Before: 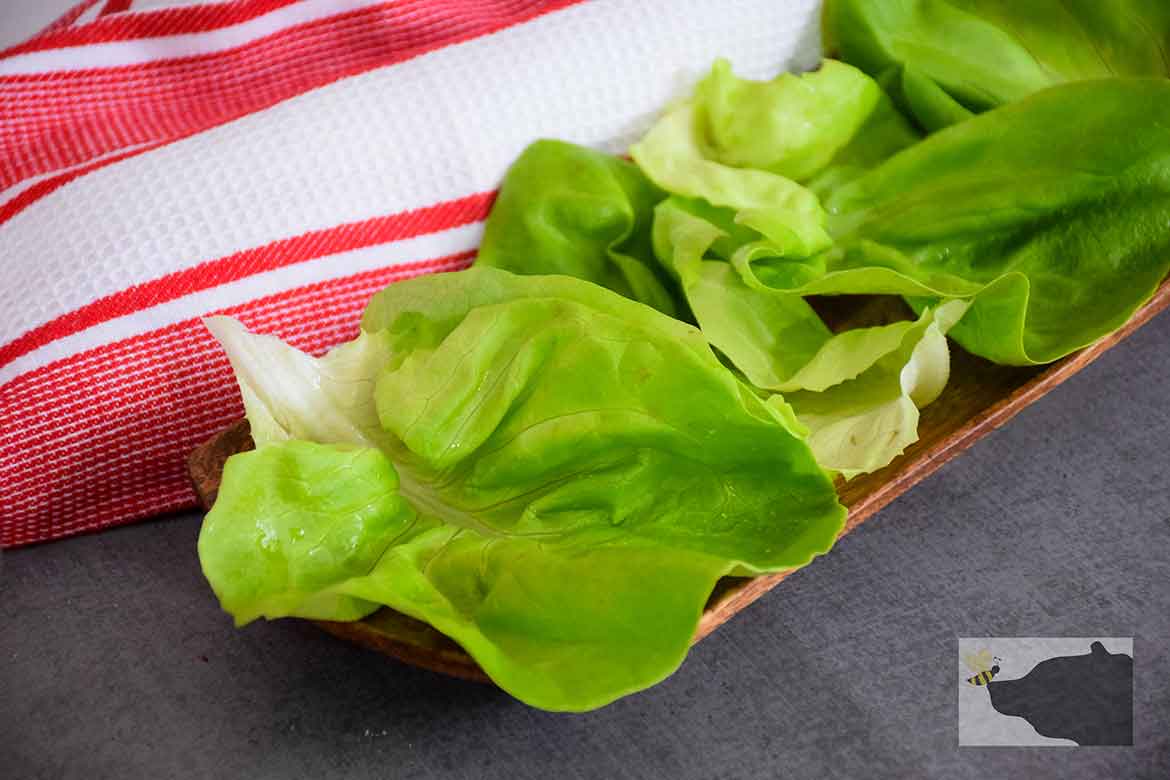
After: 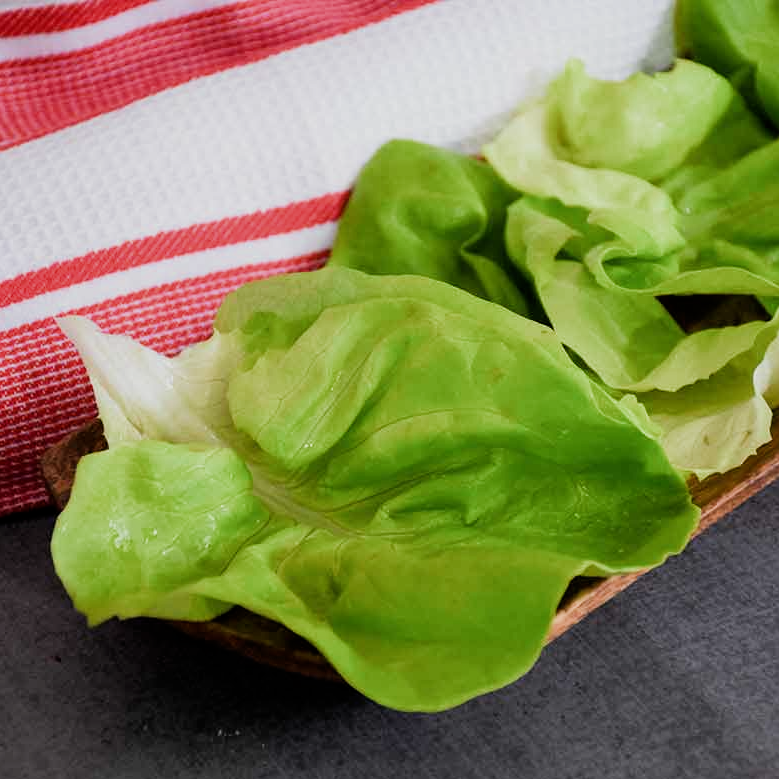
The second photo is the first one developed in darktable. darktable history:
crop and rotate: left 12.648%, right 20.685%
filmic rgb: middle gray luminance 21.73%, black relative exposure -14 EV, white relative exposure 2.96 EV, threshold 6 EV, target black luminance 0%, hardness 8.81, latitude 59.69%, contrast 1.208, highlights saturation mix 5%, shadows ↔ highlights balance 41.6%, add noise in highlights 0, color science v3 (2019), use custom middle-gray values true, iterations of high-quality reconstruction 0, contrast in highlights soft, enable highlight reconstruction true
